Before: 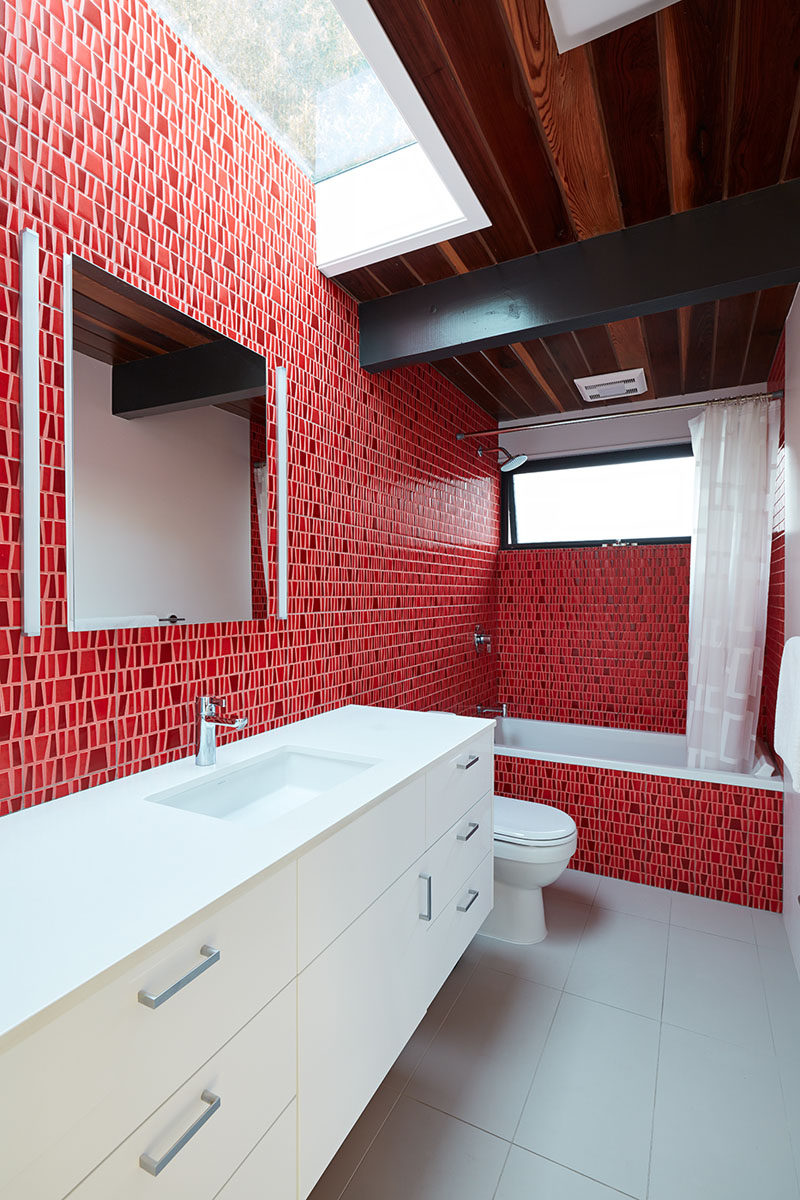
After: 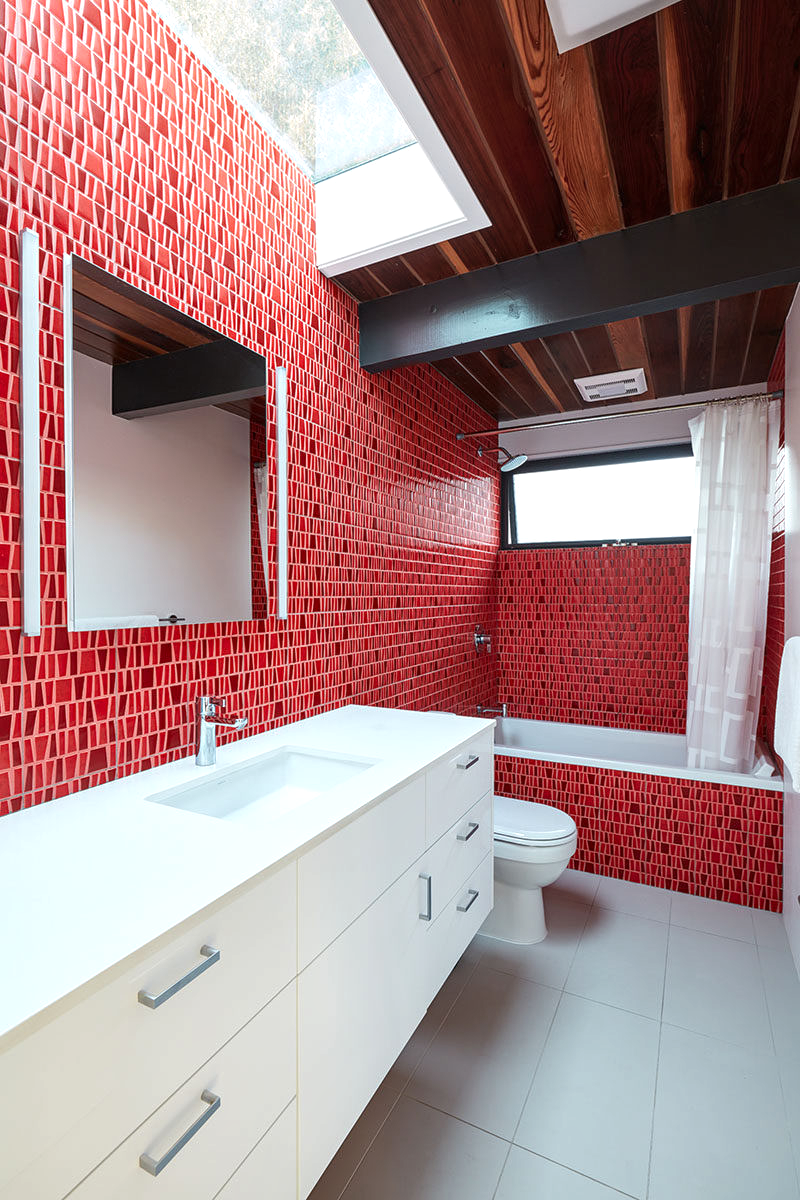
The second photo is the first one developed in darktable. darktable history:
exposure: exposure 0.203 EV, compensate highlight preservation false
local contrast: on, module defaults
